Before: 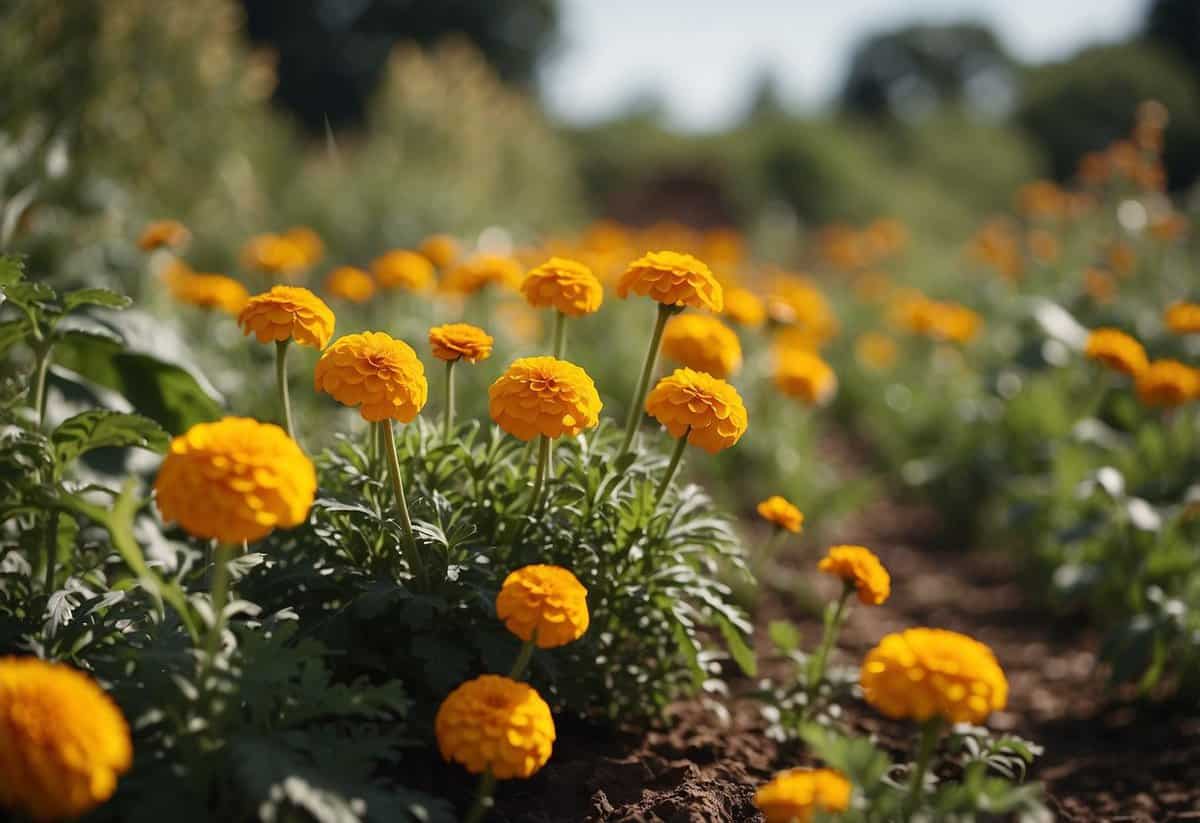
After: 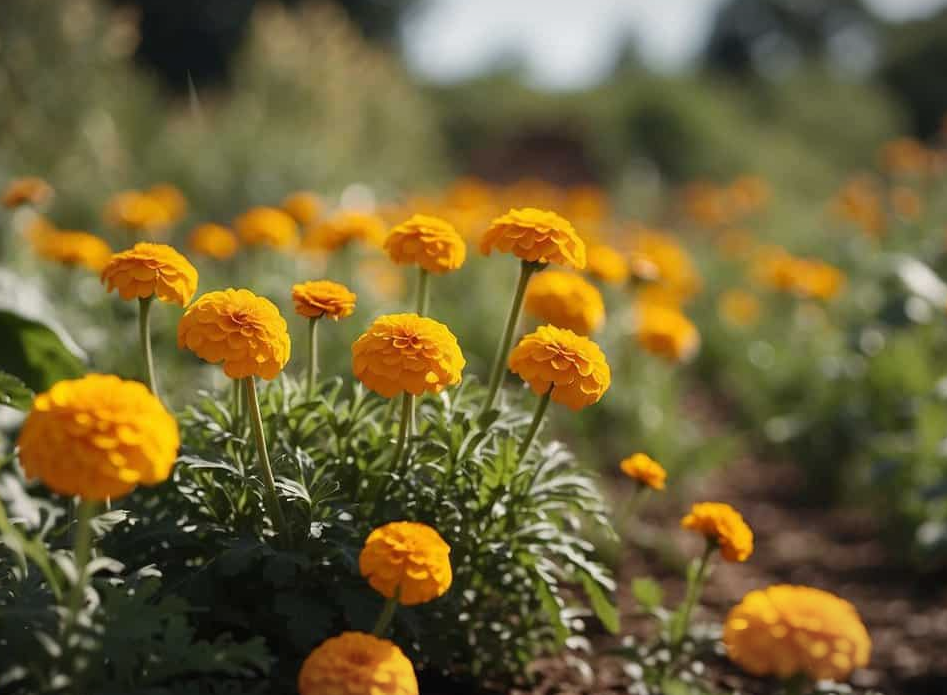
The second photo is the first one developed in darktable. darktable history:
crop: left 11.493%, top 5.267%, right 9.555%, bottom 10.269%
vignetting: fall-off start 97.76%, fall-off radius 100.79%, width/height ratio 1.375
tone equalizer: edges refinement/feathering 500, mask exposure compensation -1.57 EV, preserve details no
